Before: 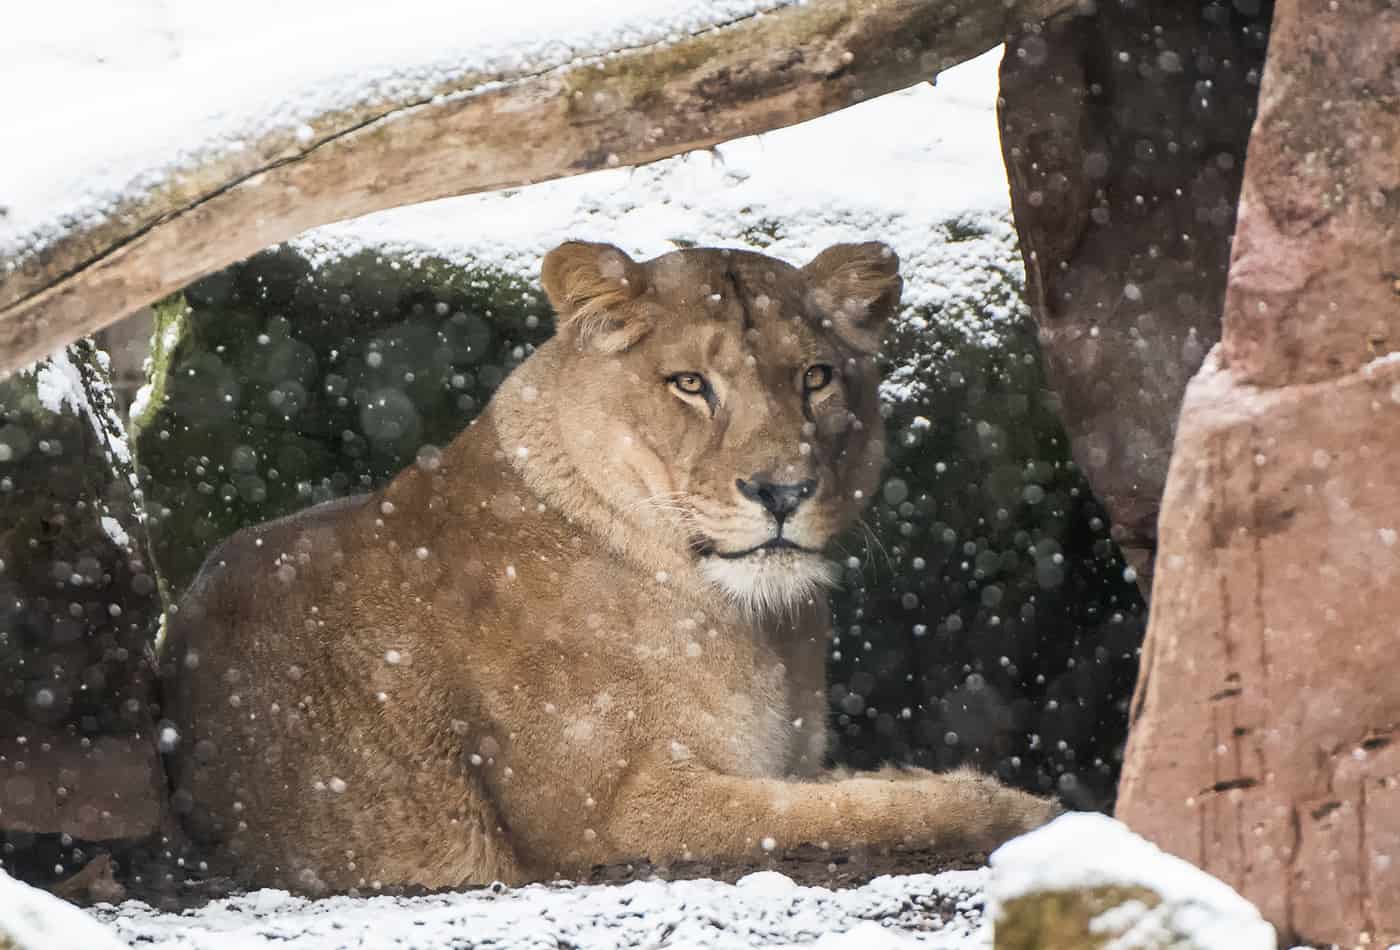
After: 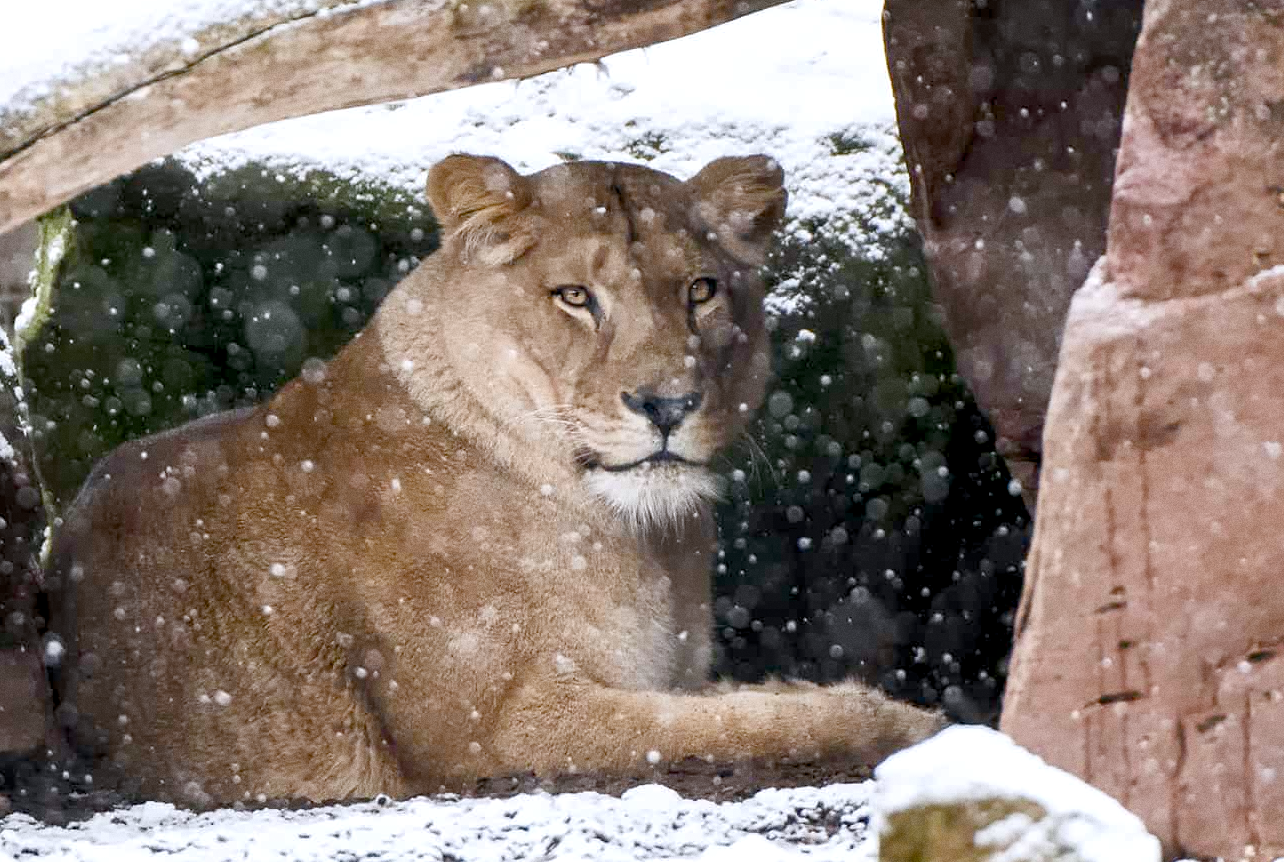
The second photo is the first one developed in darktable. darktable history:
color balance rgb: perceptual saturation grading › global saturation 20%, perceptual saturation grading › highlights -50%, perceptual saturation grading › shadows 30%
exposure: black level correction 0.009, exposure 0.119 EV, compensate highlight preservation false
crop and rotate: left 8.262%, top 9.226%
grain: on, module defaults
white balance: red 0.984, blue 1.059
